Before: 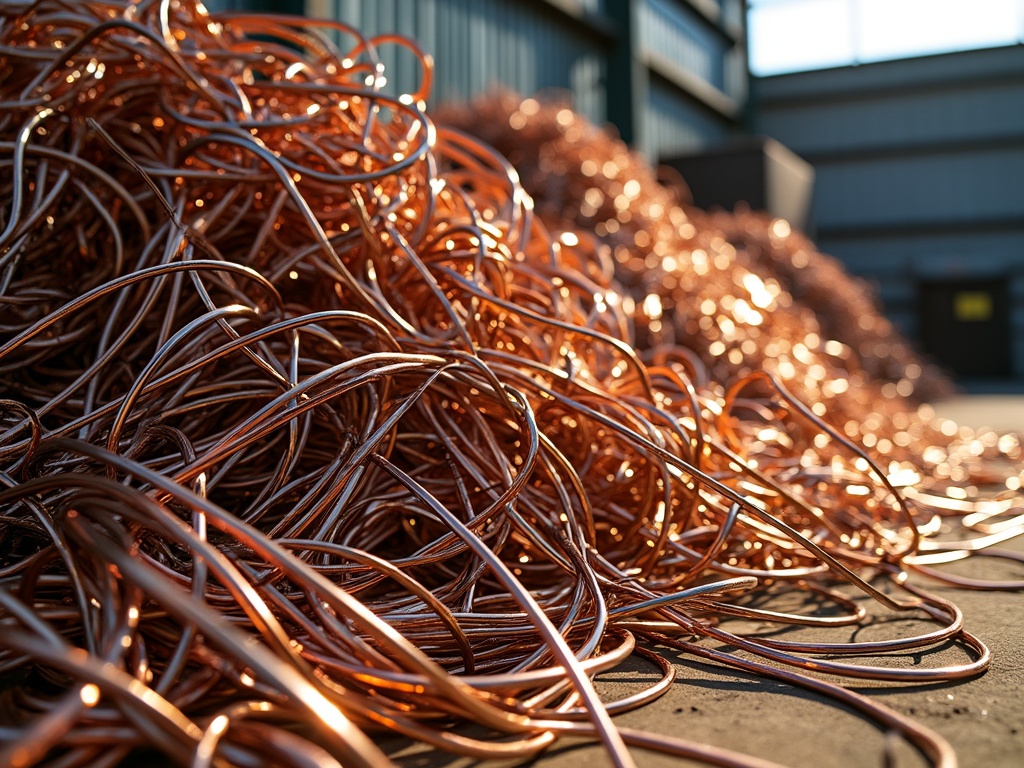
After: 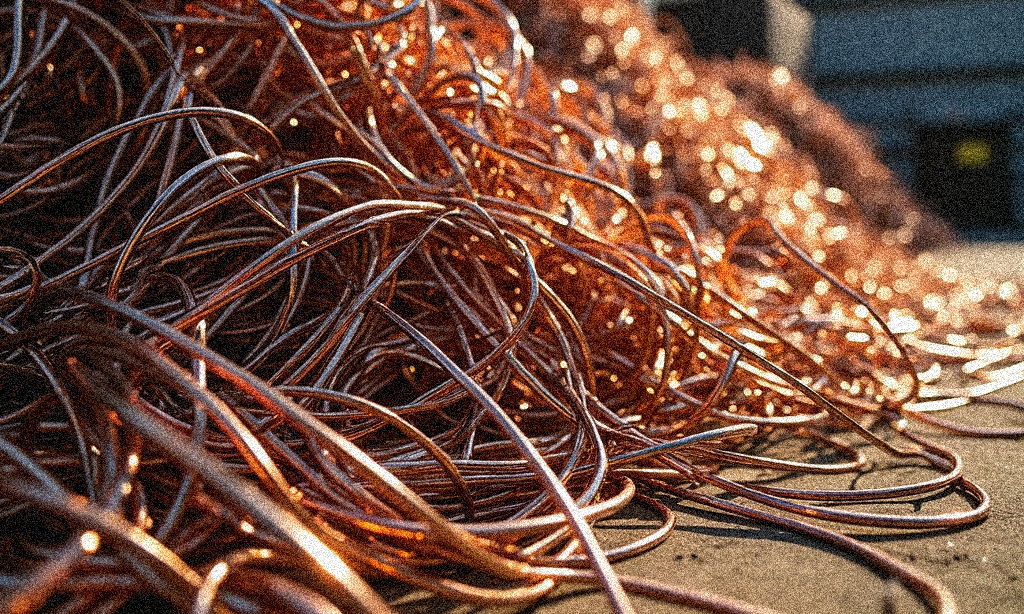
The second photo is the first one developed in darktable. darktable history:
color balance: input saturation 99%
grain: coarseness 3.75 ISO, strength 100%, mid-tones bias 0%
crop and rotate: top 19.998%
